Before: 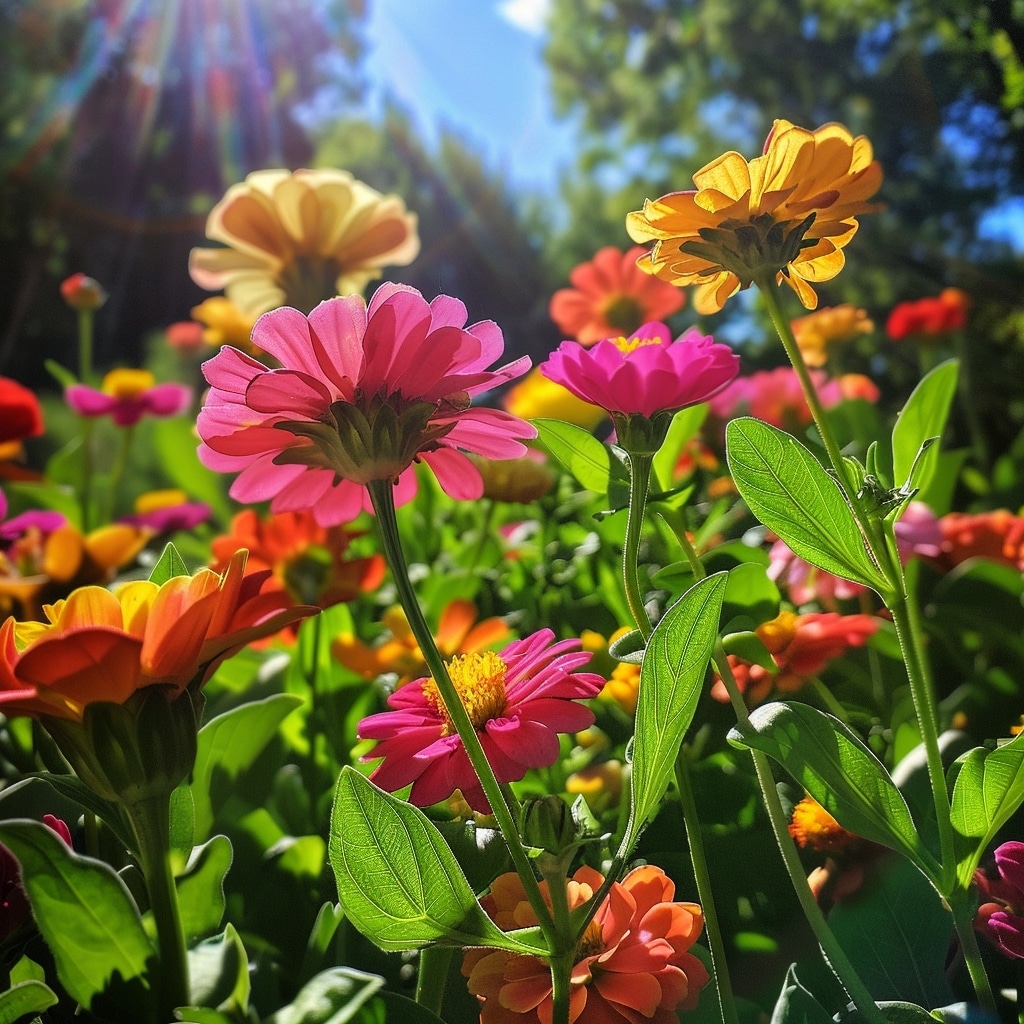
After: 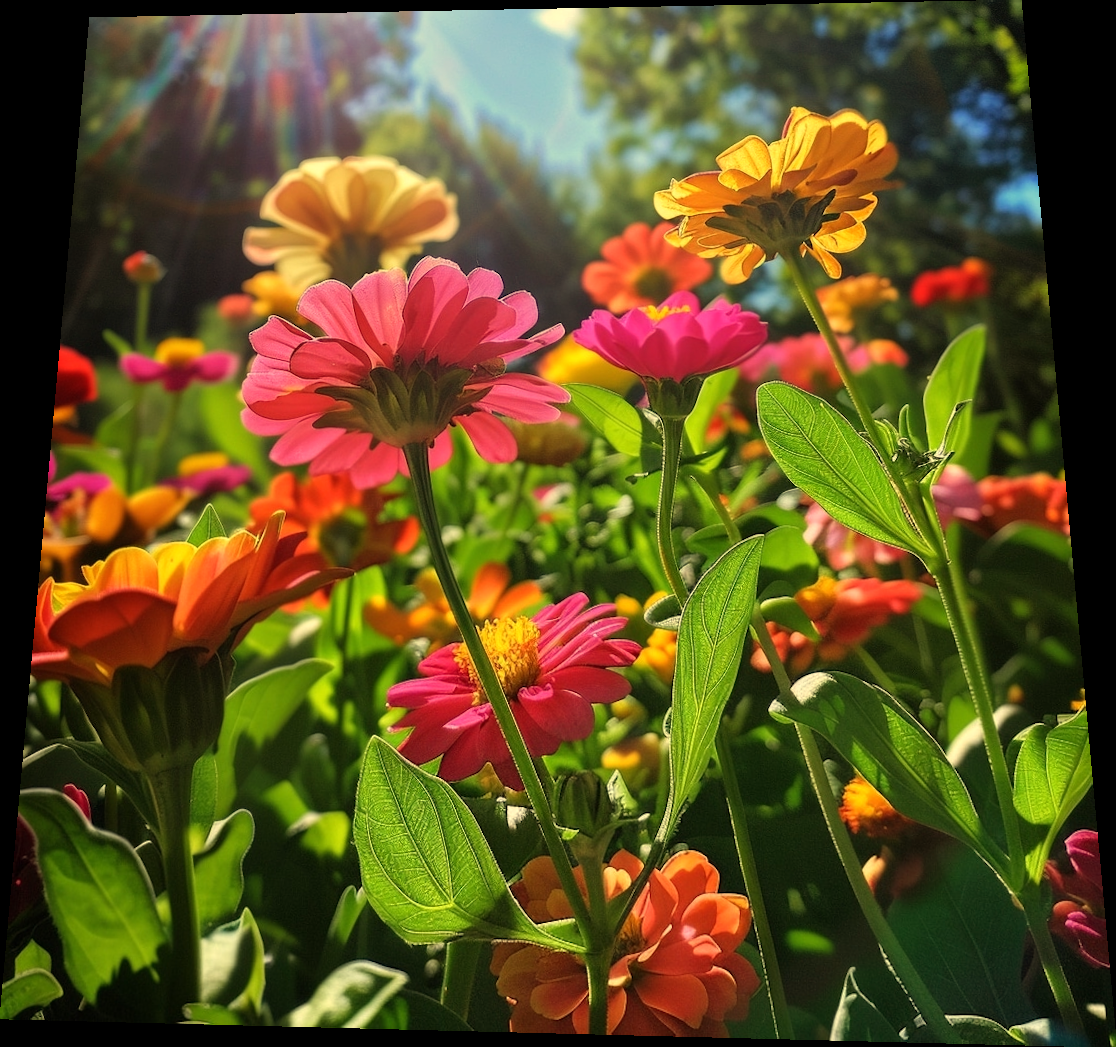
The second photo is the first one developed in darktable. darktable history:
white balance: red 1.08, blue 0.791
rotate and perspective: rotation 0.128°, lens shift (vertical) -0.181, lens shift (horizontal) -0.044, shear 0.001, automatic cropping off
